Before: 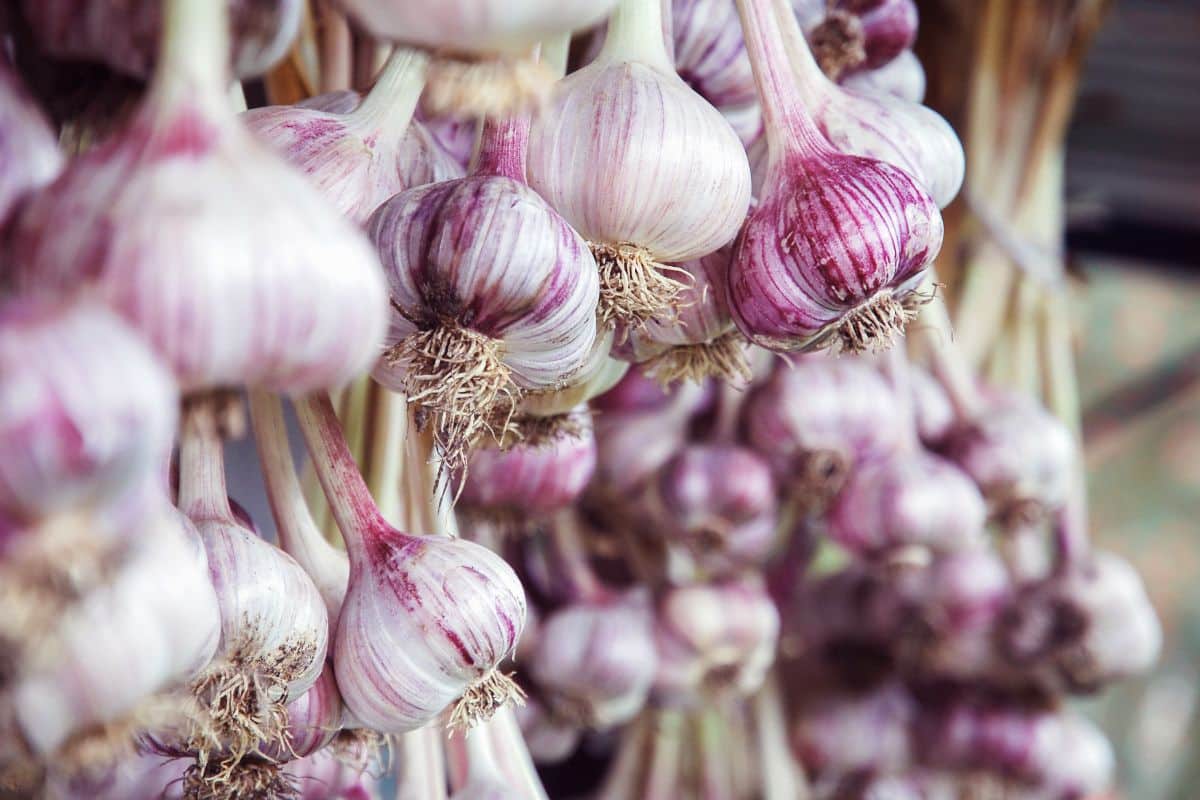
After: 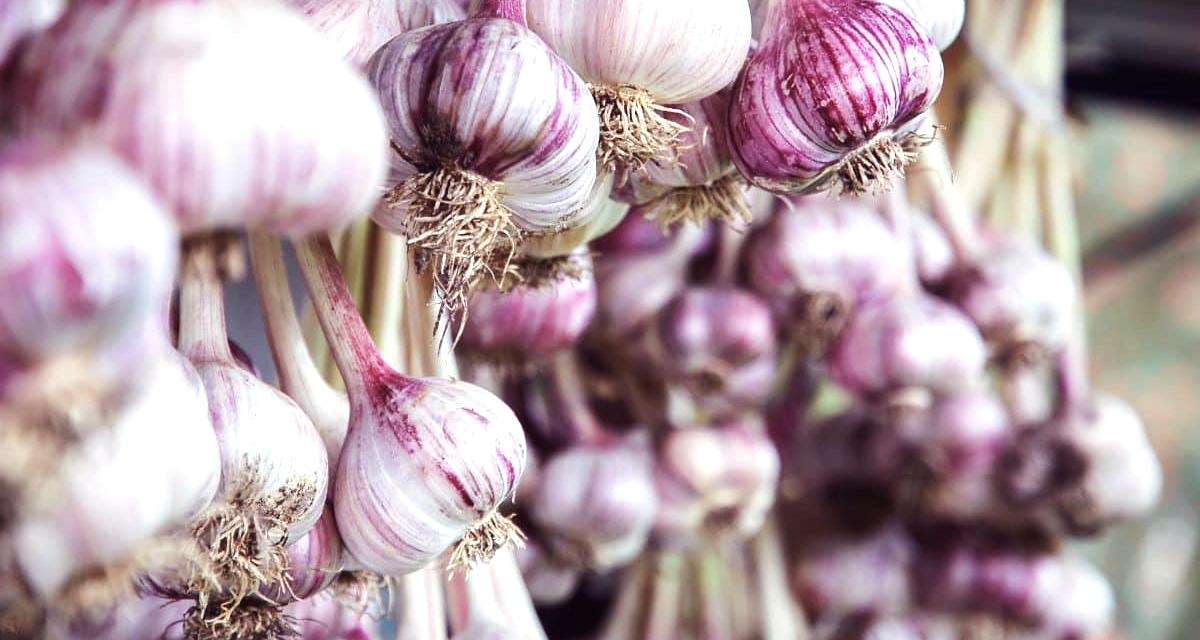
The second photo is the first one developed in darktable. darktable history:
crop and rotate: top 19.998%
tone equalizer: -8 EV -0.417 EV, -7 EV -0.389 EV, -6 EV -0.333 EV, -5 EV -0.222 EV, -3 EV 0.222 EV, -2 EV 0.333 EV, -1 EV 0.389 EV, +0 EV 0.417 EV, edges refinement/feathering 500, mask exposure compensation -1.57 EV, preserve details no
